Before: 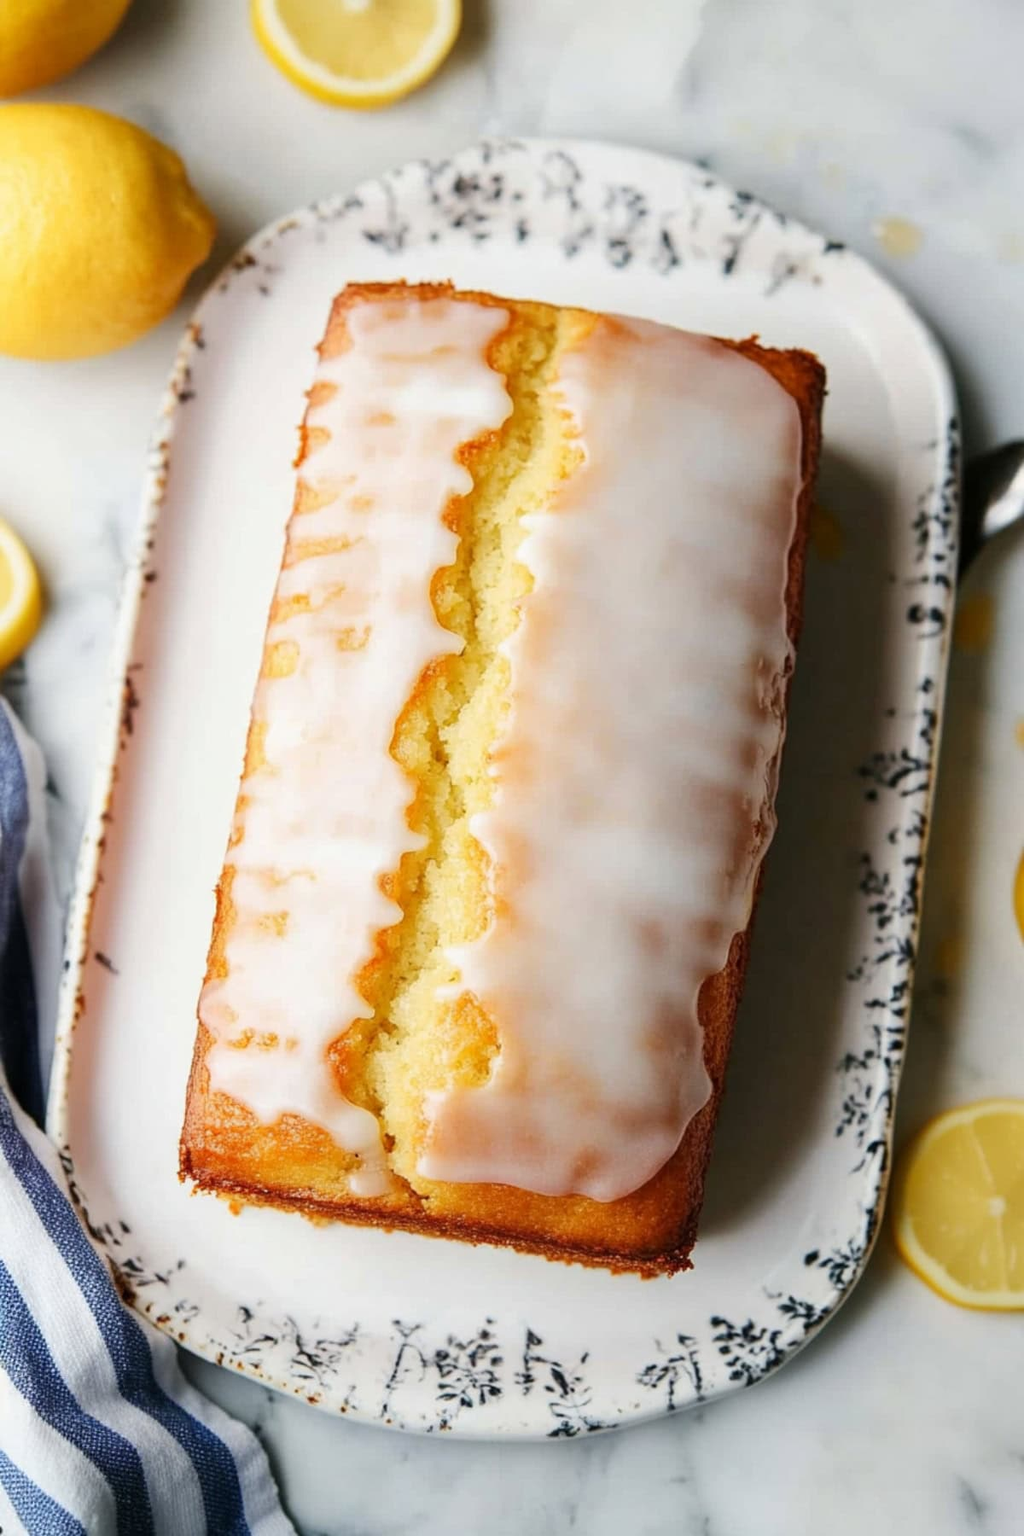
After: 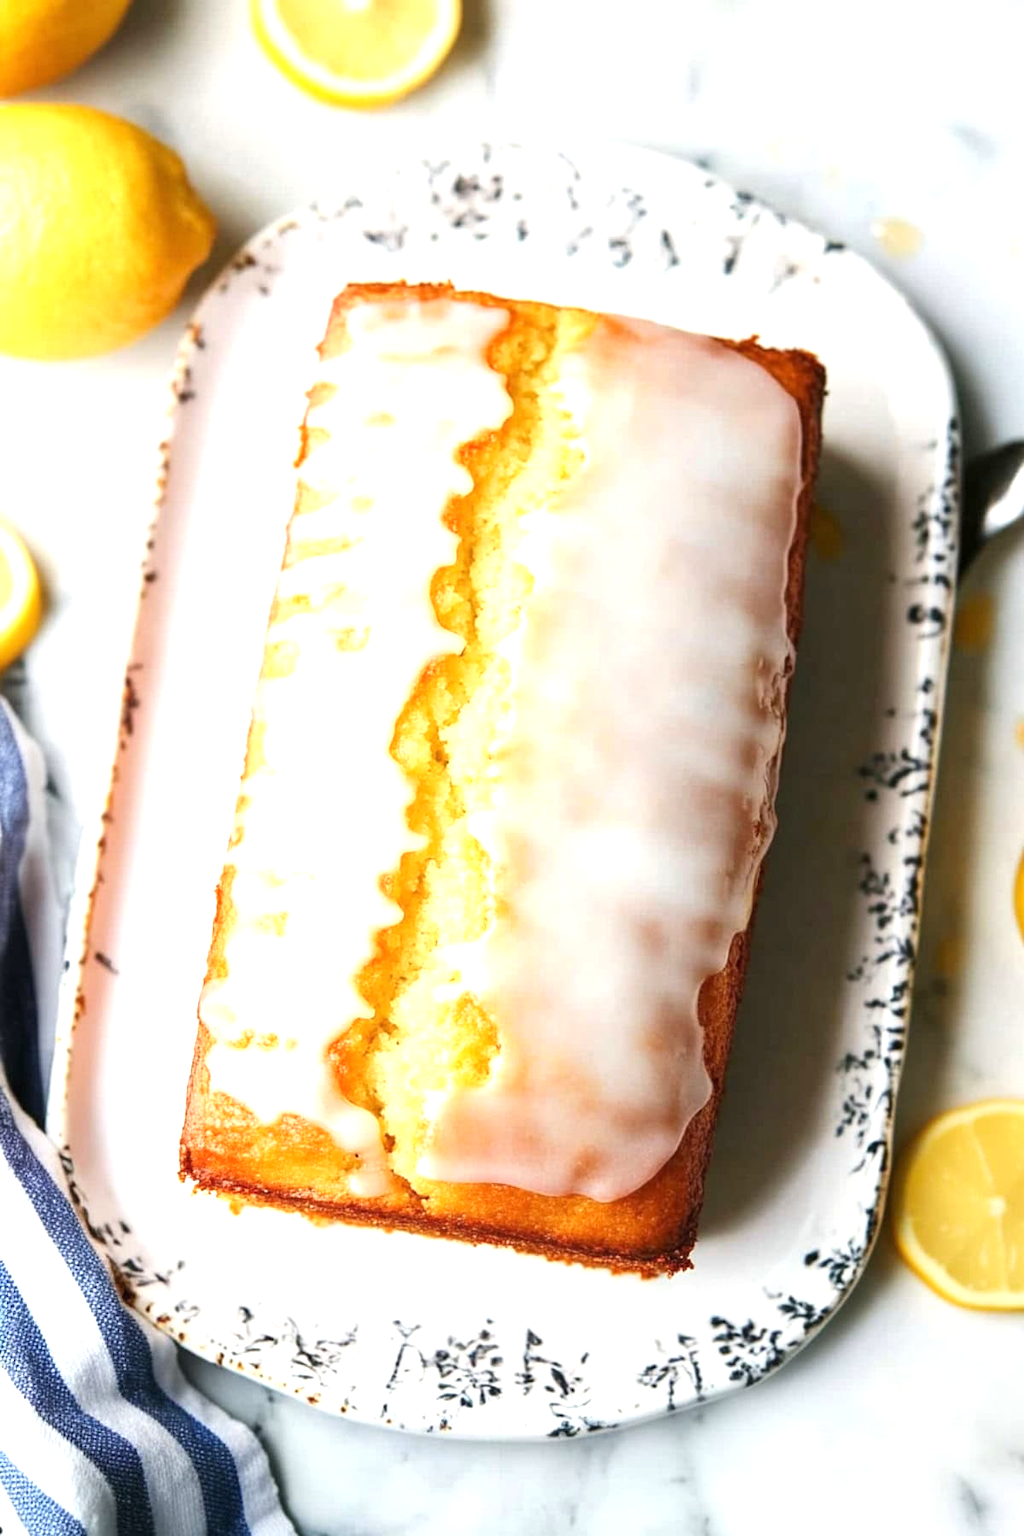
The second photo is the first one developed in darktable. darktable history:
exposure: black level correction 0, exposure 0.847 EV, compensate highlight preservation false
tone equalizer: on, module defaults
